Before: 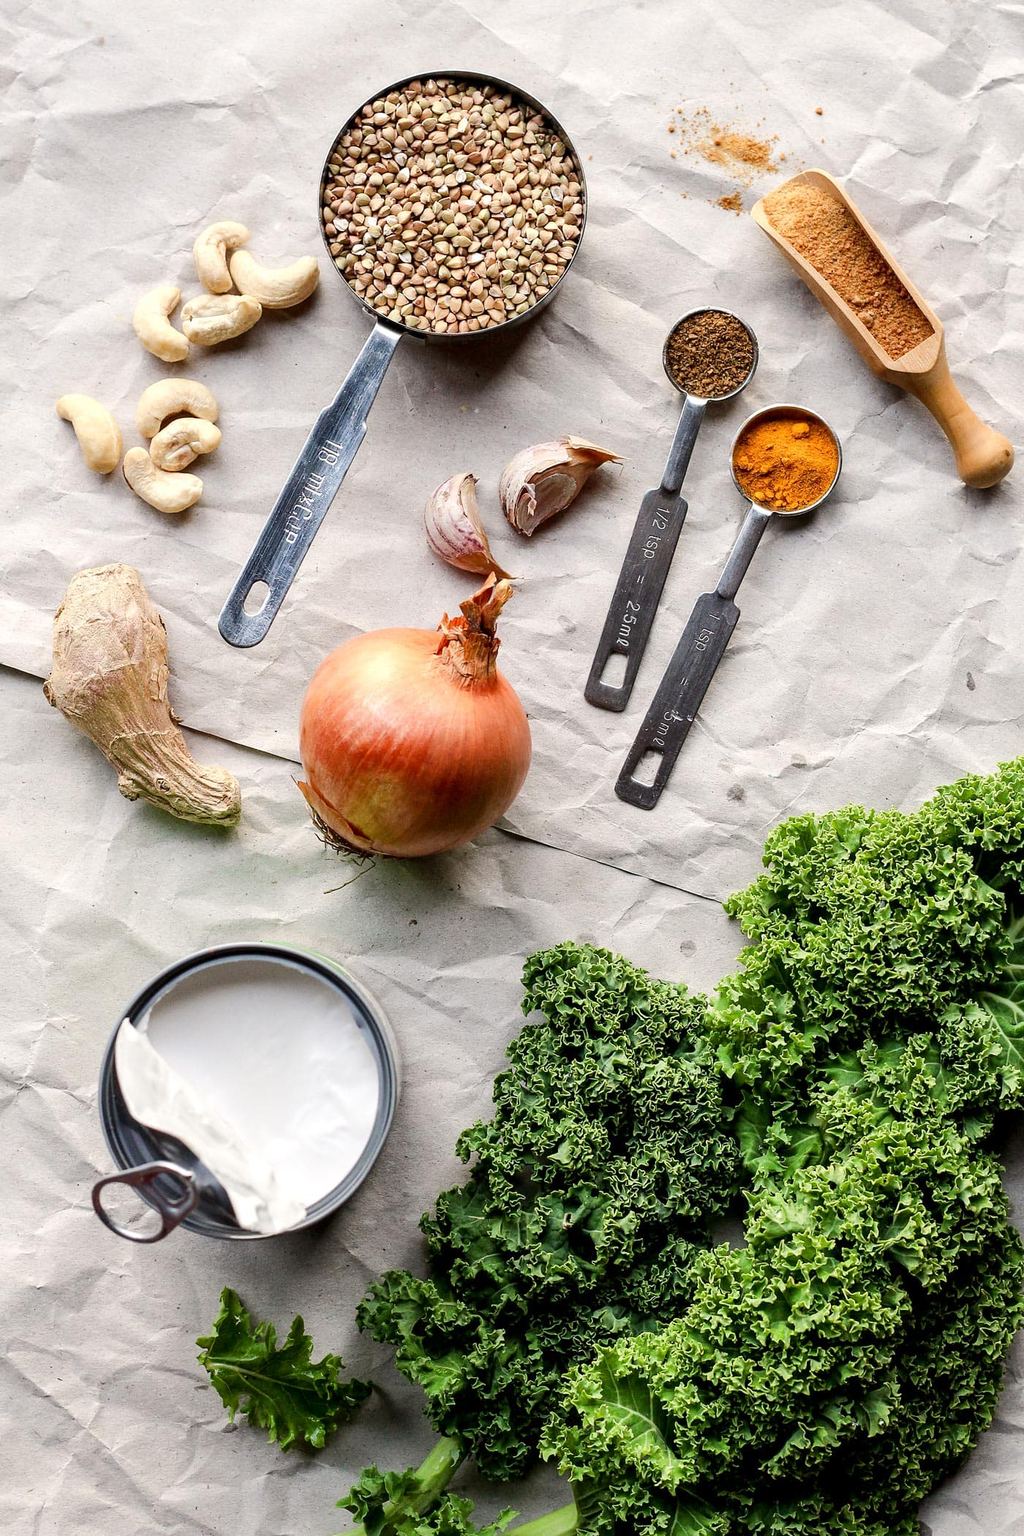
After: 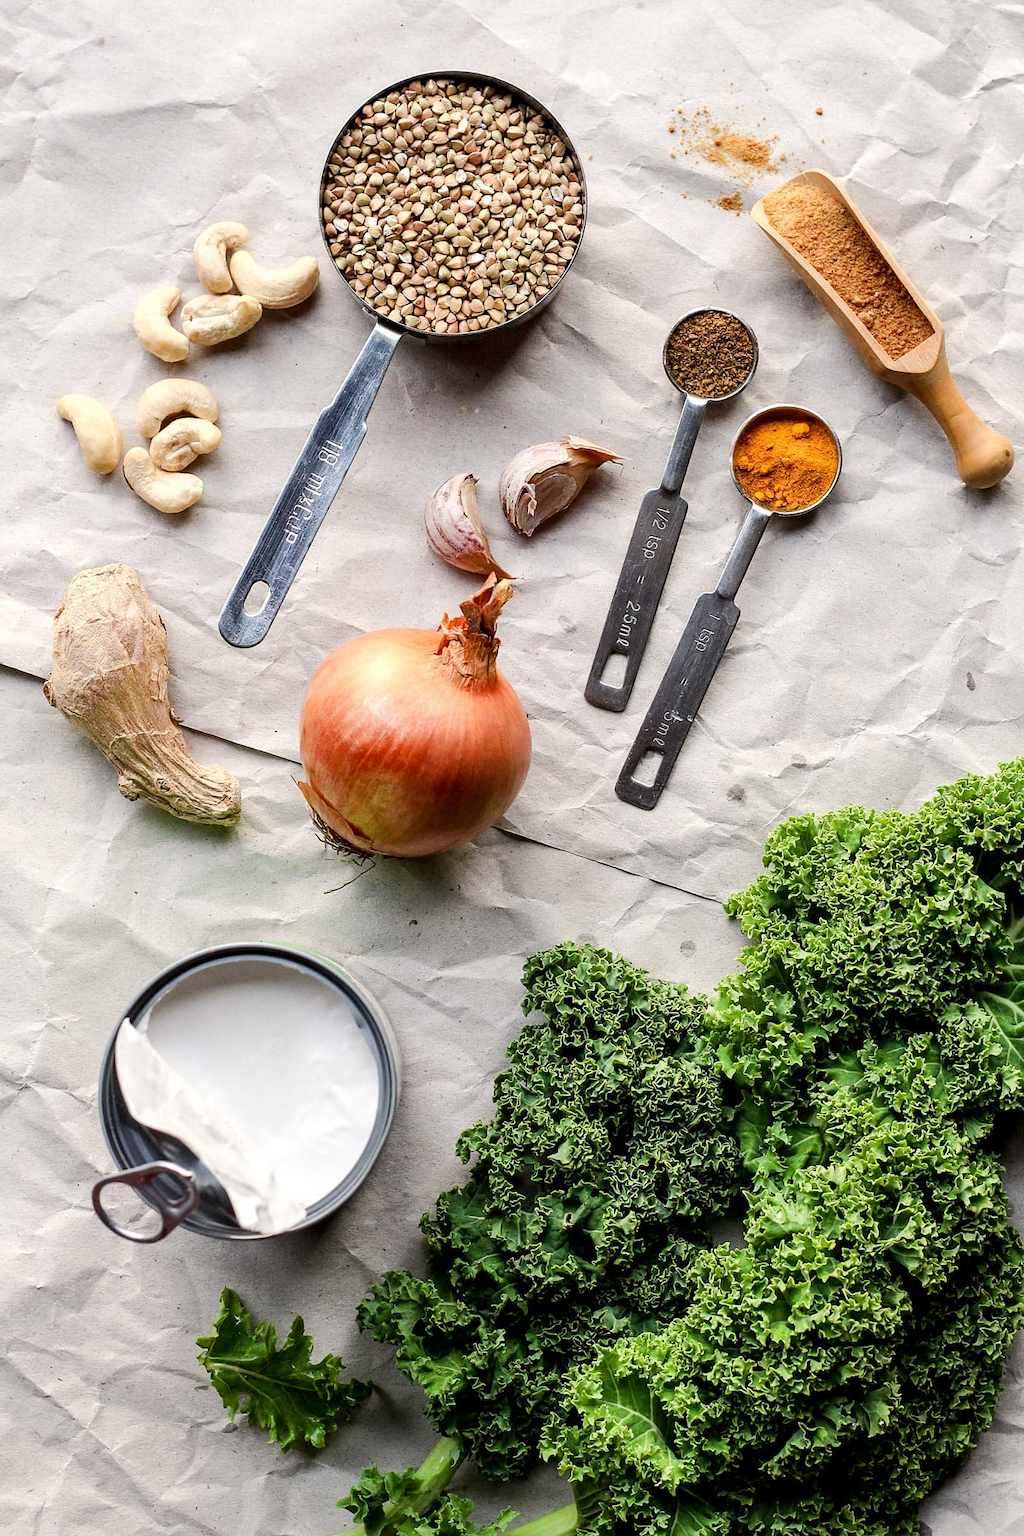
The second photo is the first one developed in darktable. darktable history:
tone equalizer: smoothing diameter 2.2%, edges refinement/feathering 18.77, mask exposure compensation -1.57 EV, filter diffusion 5
levels: mode automatic, levels [0.093, 0.434, 0.988]
